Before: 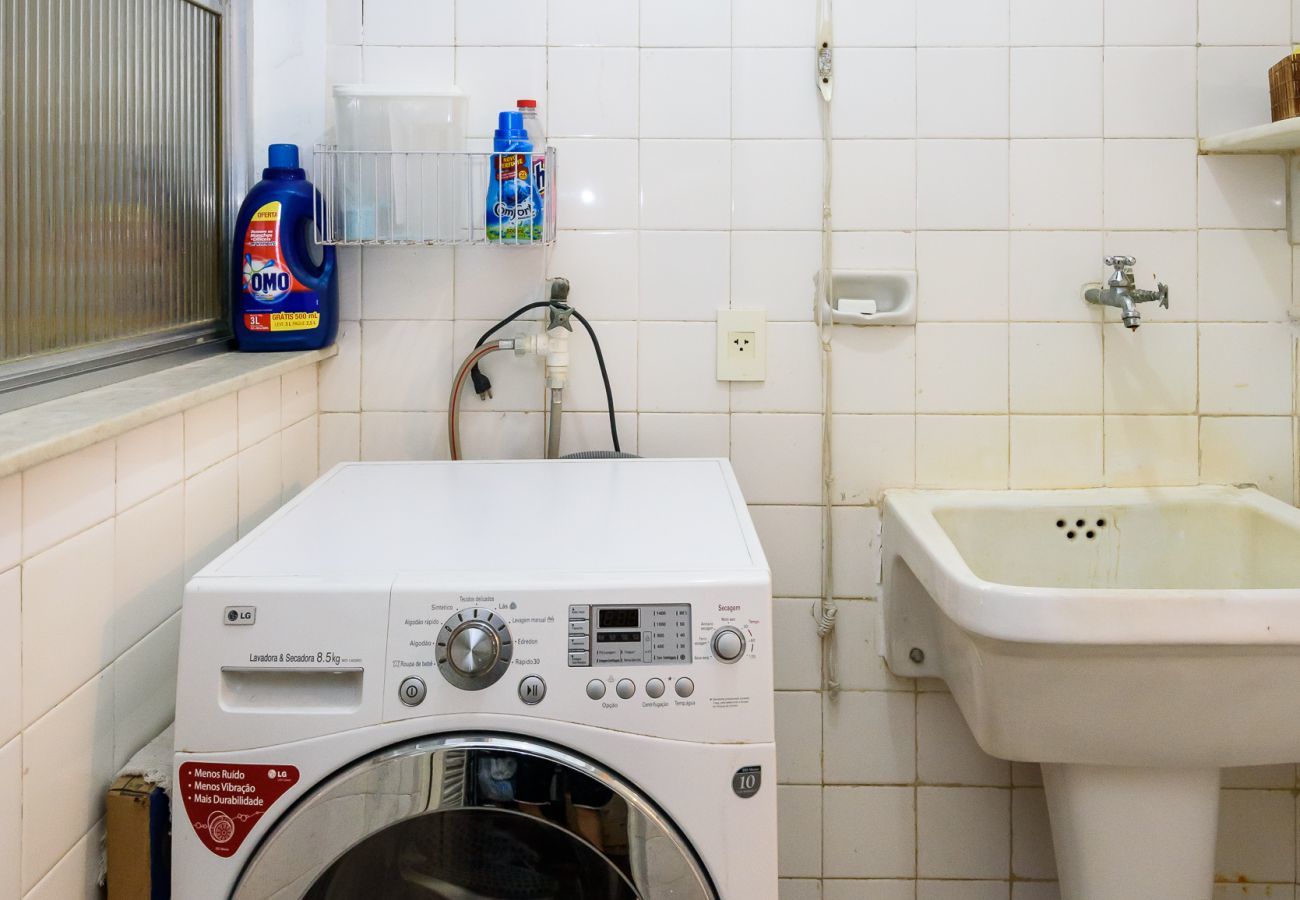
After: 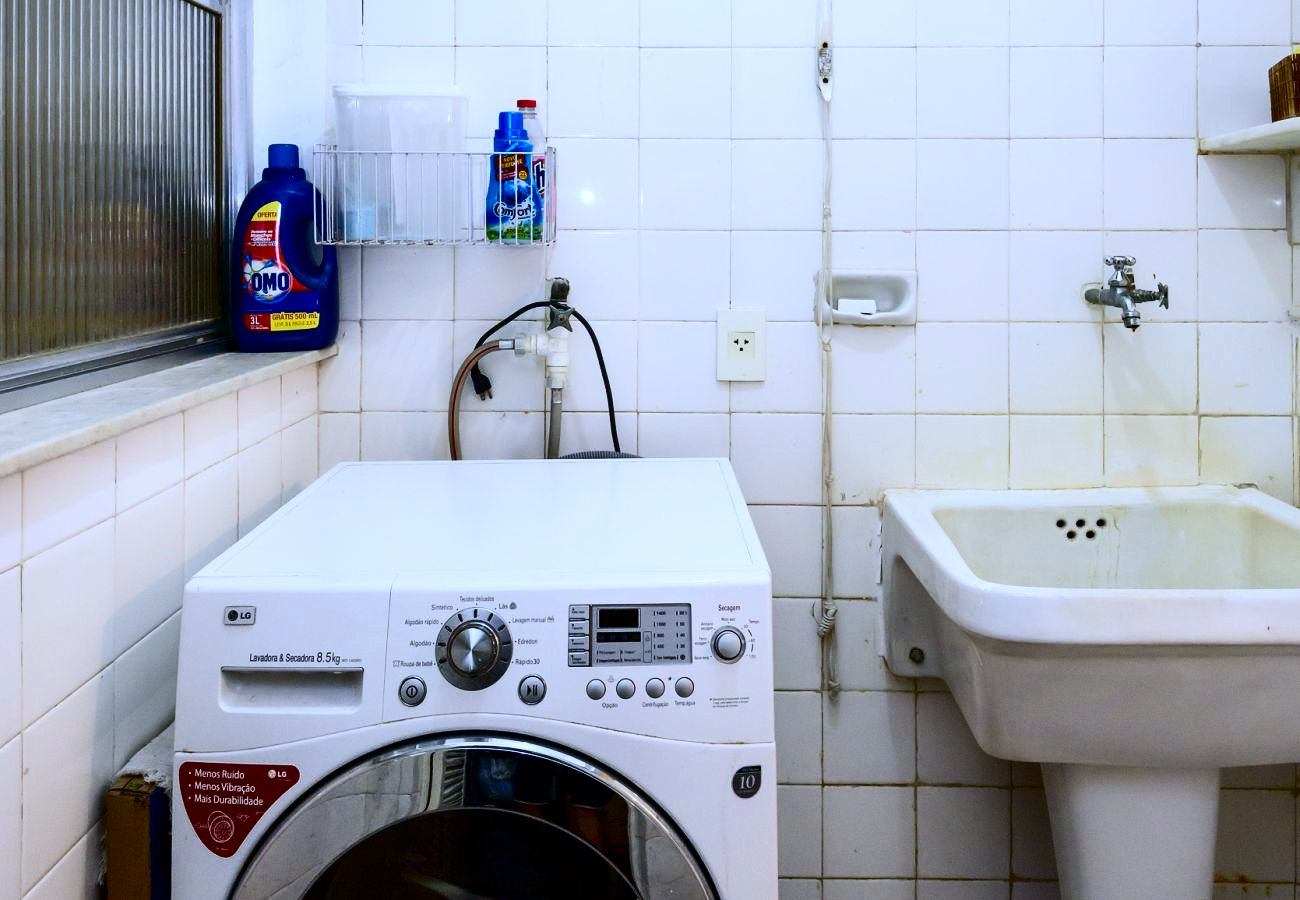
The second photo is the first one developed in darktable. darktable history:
white balance: red 0.948, green 1.02, blue 1.176
contrast brightness saturation: contrast 0.24, brightness -0.24, saturation 0.14
